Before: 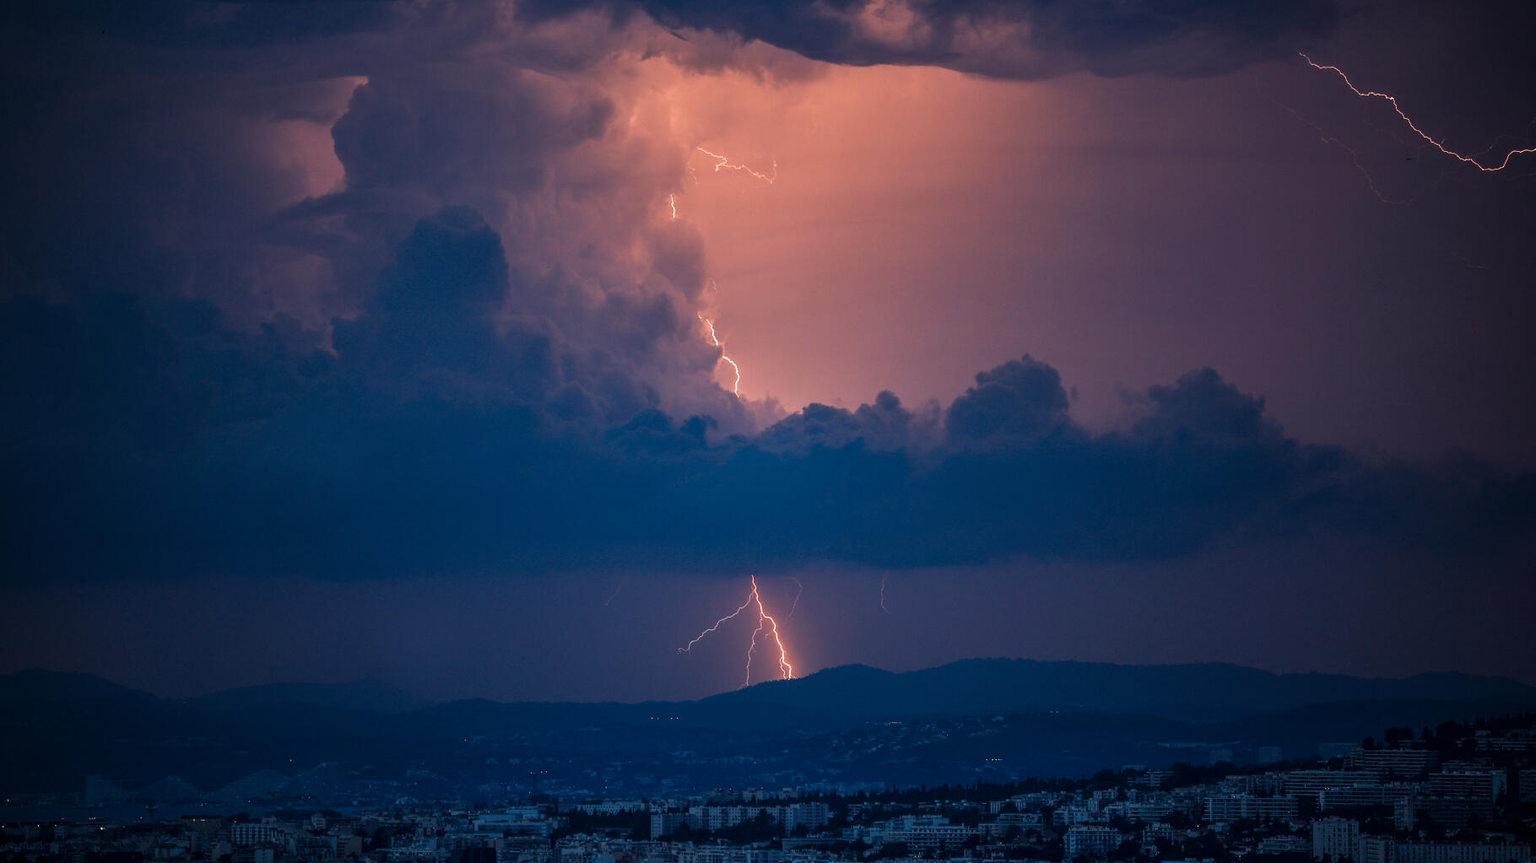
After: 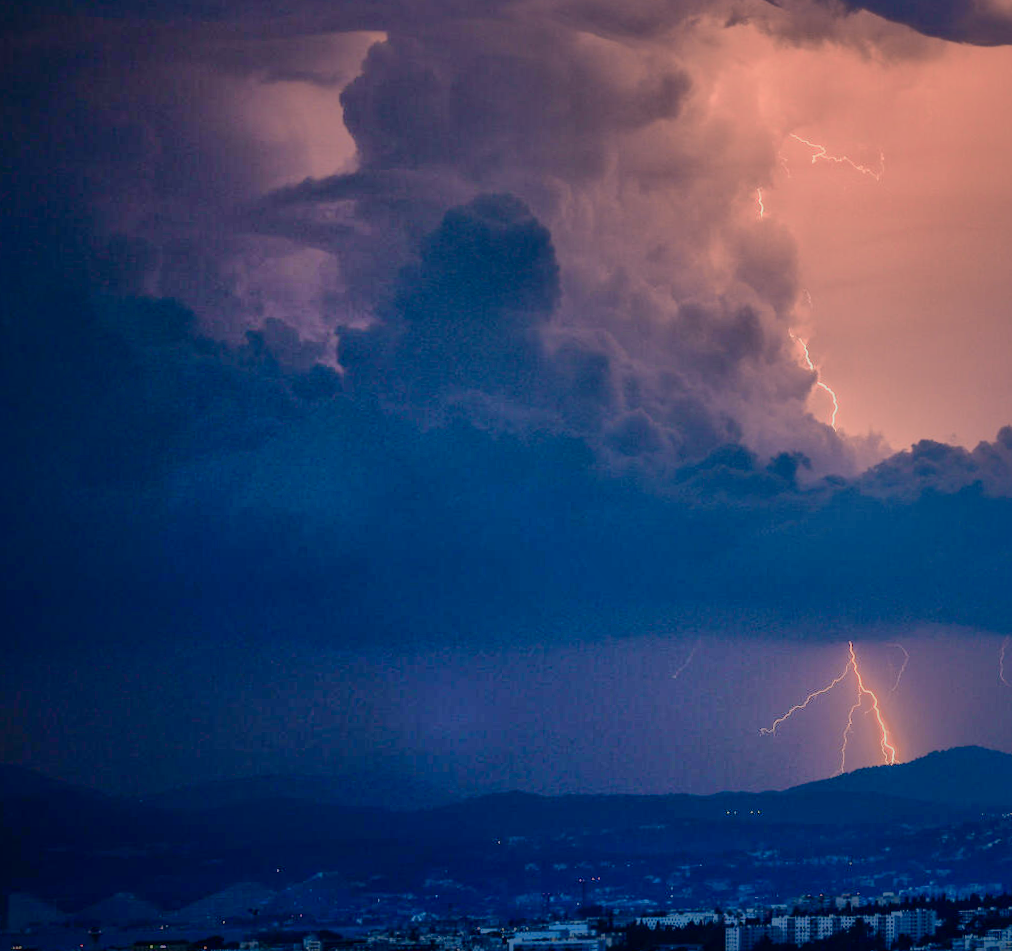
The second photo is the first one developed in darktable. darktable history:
shadows and highlights: shadows 60, highlights -60
rotate and perspective: rotation 0.679°, lens shift (horizontal) 0.136, crop left 0.009, crop right 0.991, crop top 0.078, crop bottom 0.95
crop: left 5.114%, right 38.589%
tone curve: curves: ch0 [(0, 0) (0.049, 0.01) (0.154, 0.081) (0.491, 0.56) (0.739, 0.794) (0.992, 0.937)]; ch1 [(0, 0) (0.172, 0.123) (0.317, 0.272) (0.401, 0.422) (0.499, 0.497) (0.531, 0.54) (0.615, 0.603) (0.741, 0.783) (1, 1)]; ch2 [(0, 0) (0.411, 0.424) (0.462, 0.483) (0.544, 0.56) (0.686, 0.638) (1, 1)], color space Lab, independent channels, preserve colors none
